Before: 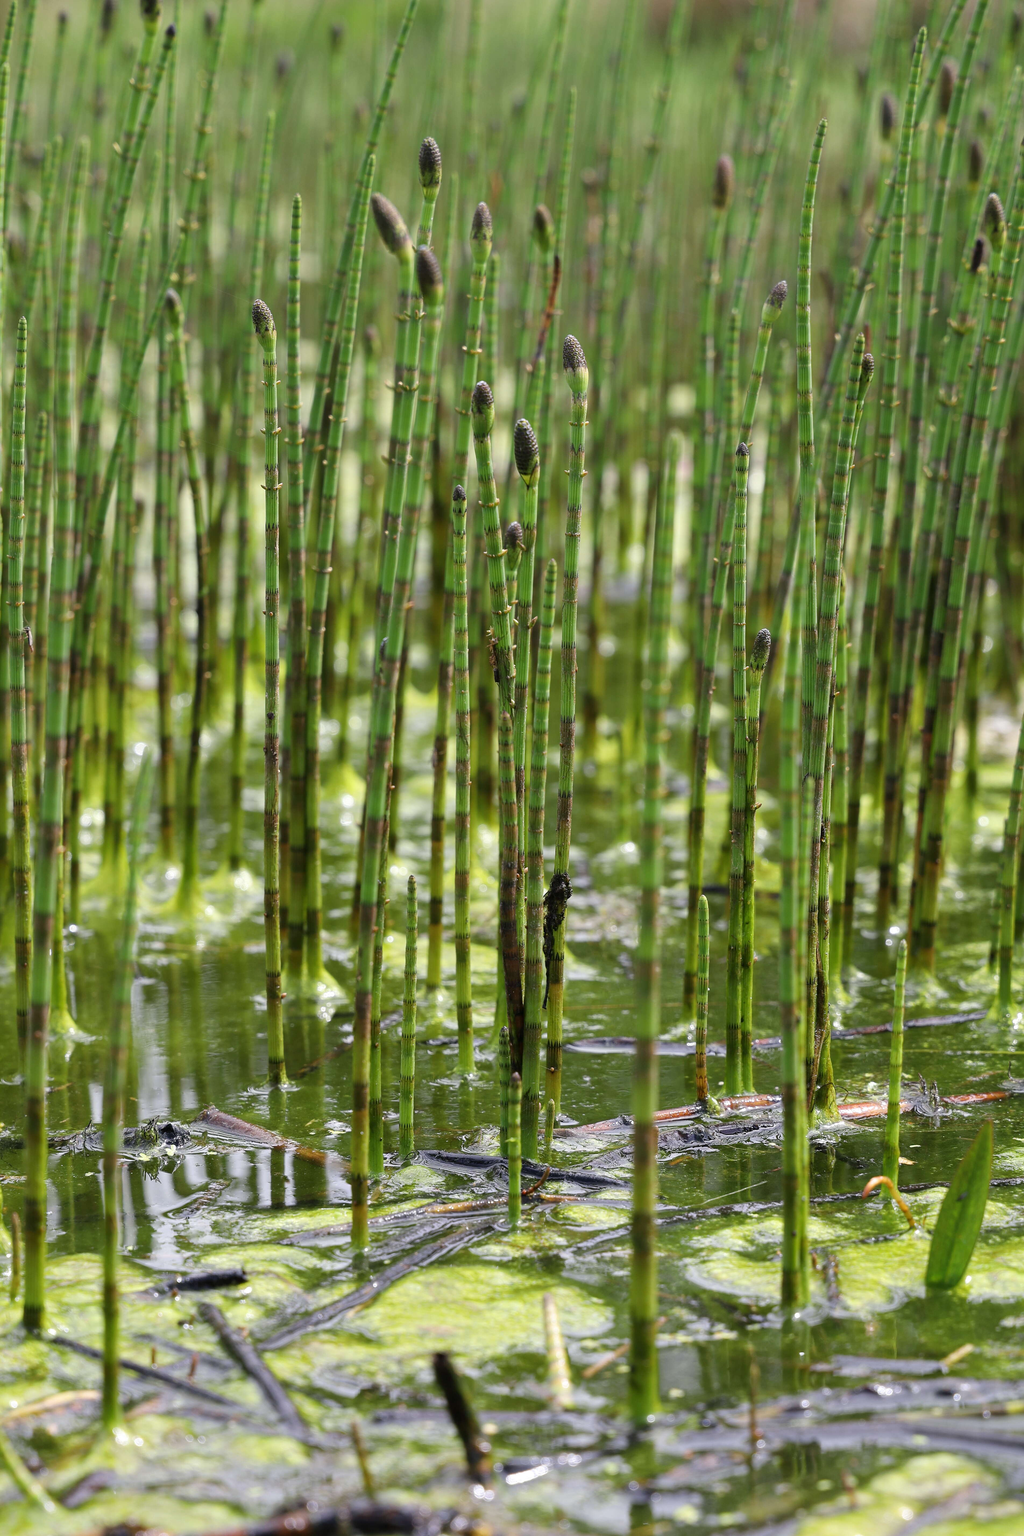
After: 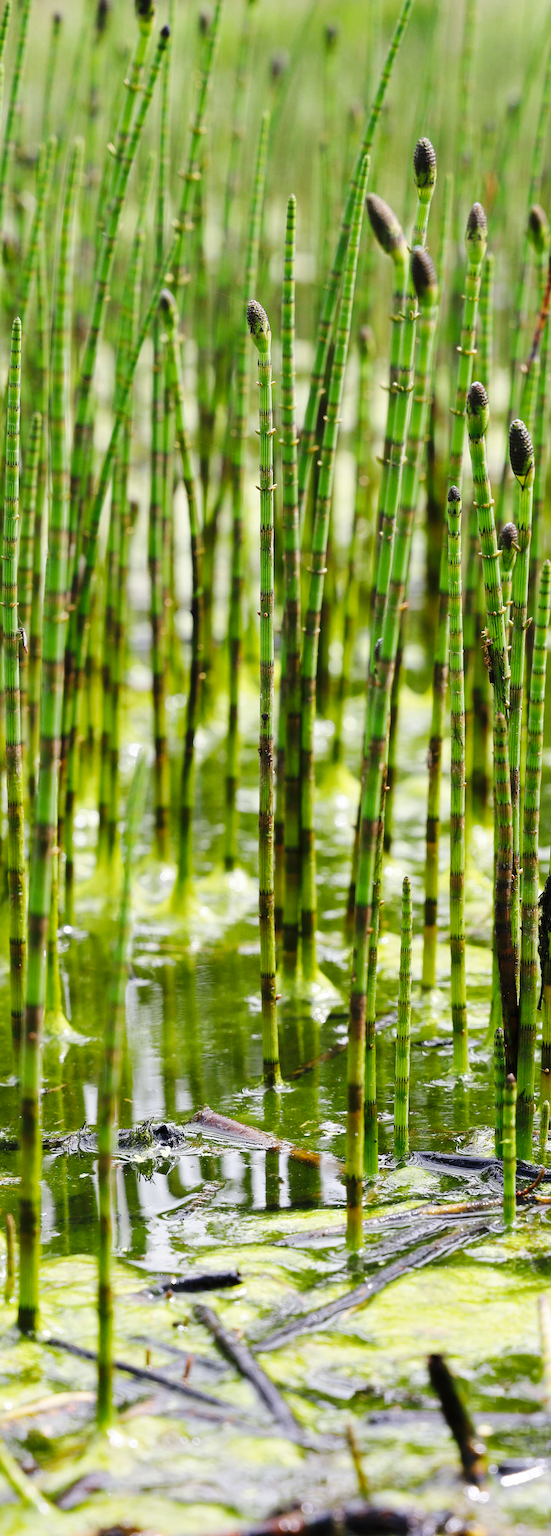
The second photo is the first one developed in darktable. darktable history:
crop: left 0.587%, right 45.588%, bottom 0.086%
base curve: curves: ch0 [(0, 0) (0.036, 0.025) (0.121, 0.166) (0.206, 0.329) (0.605, 0.79) (1, 1)], preserve colors none
